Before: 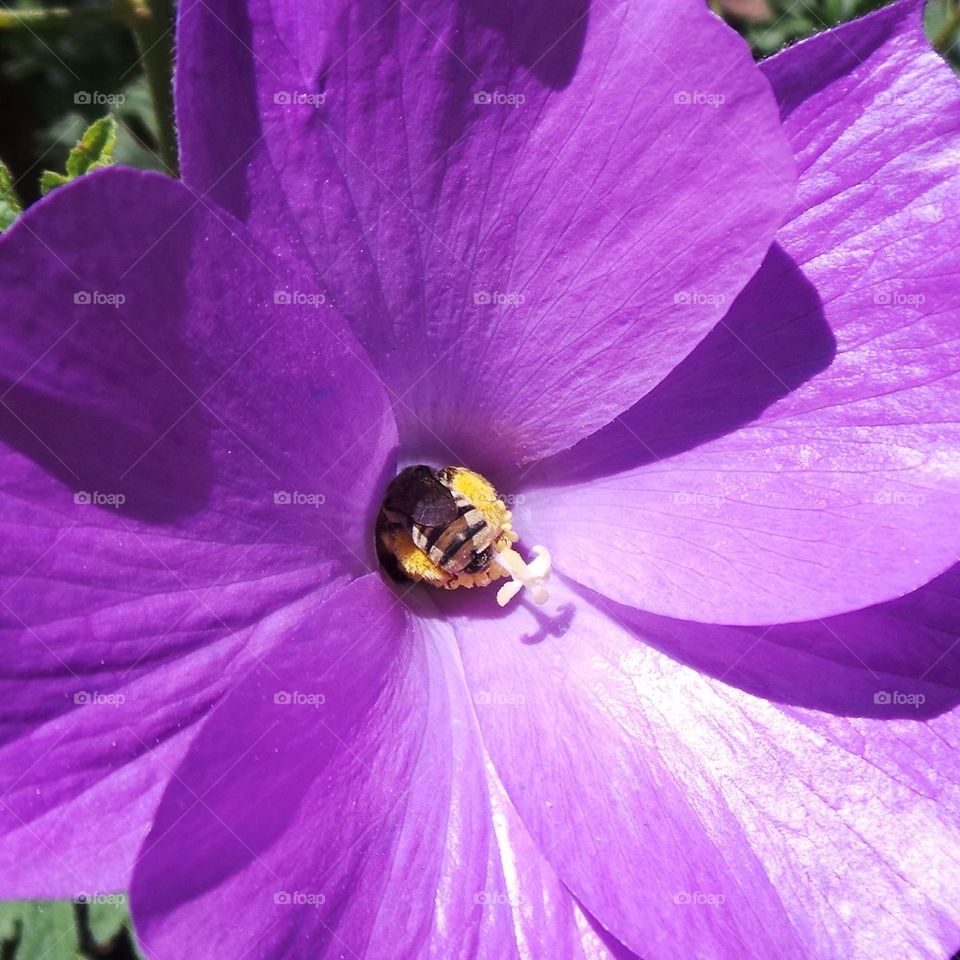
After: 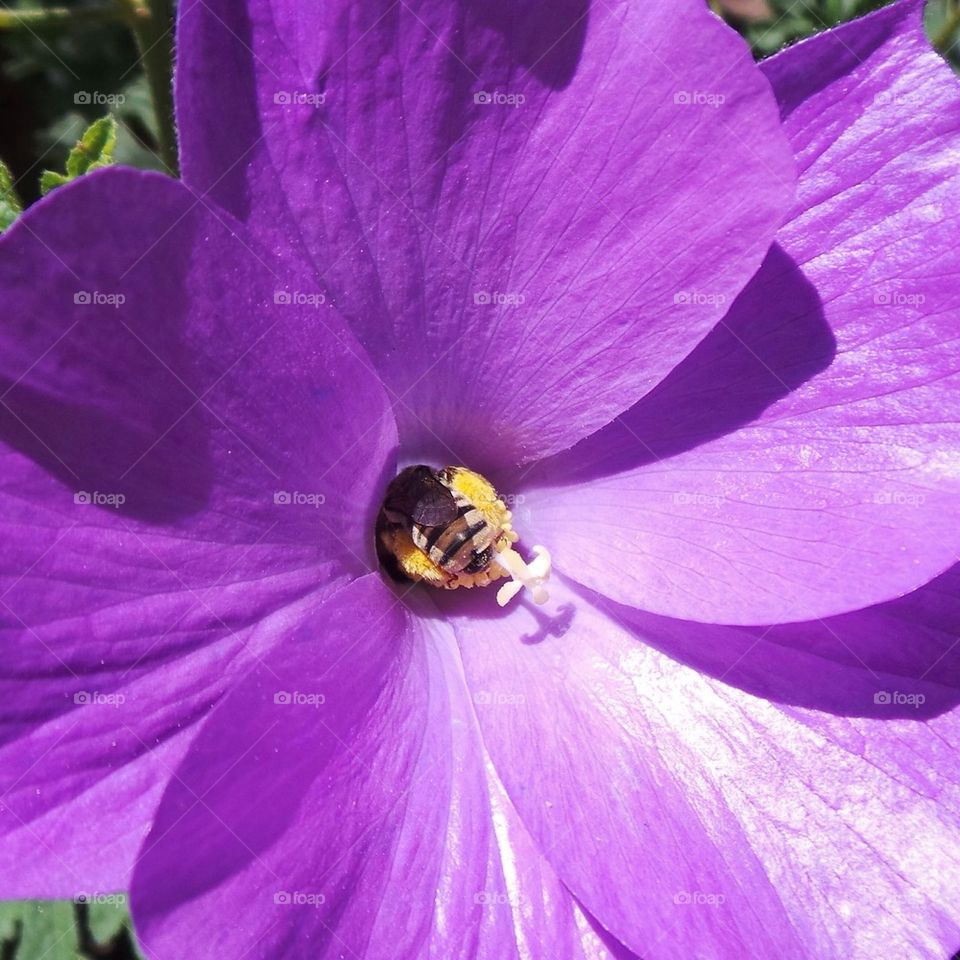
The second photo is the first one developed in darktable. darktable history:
shadows and highlights: shadows 25.24, highlights -25.18
